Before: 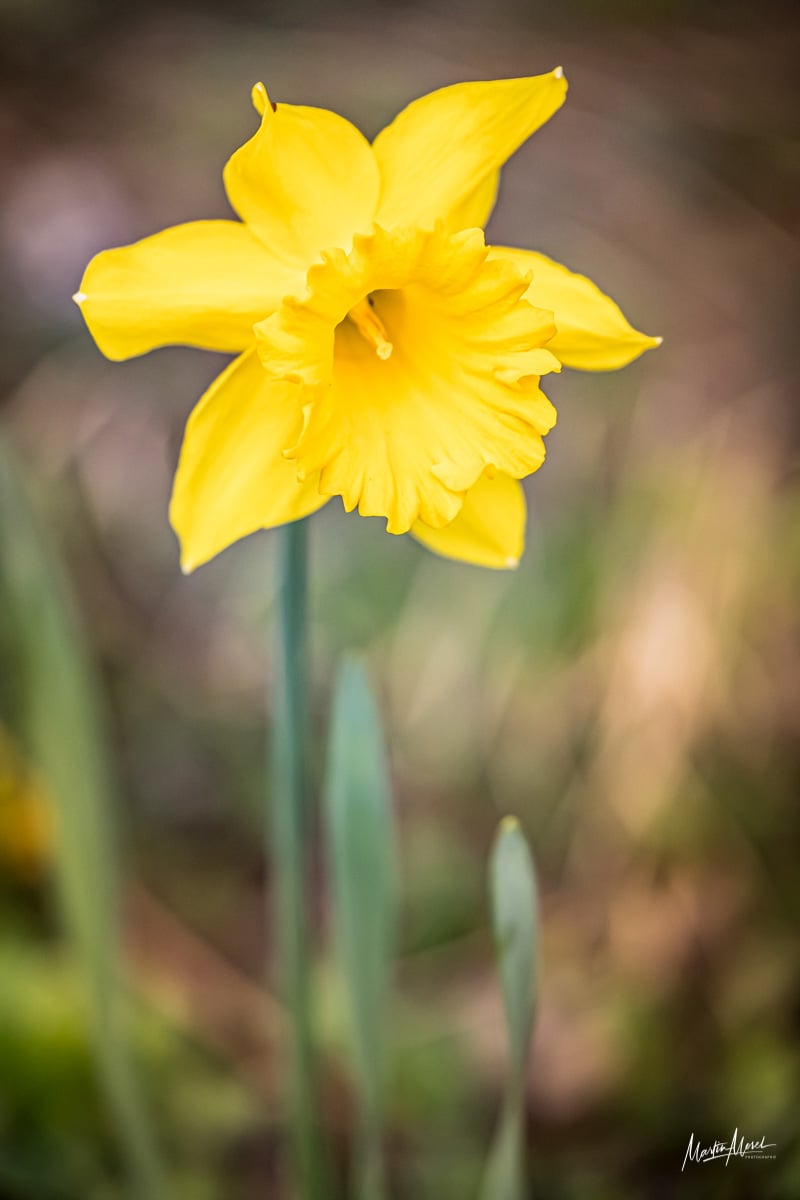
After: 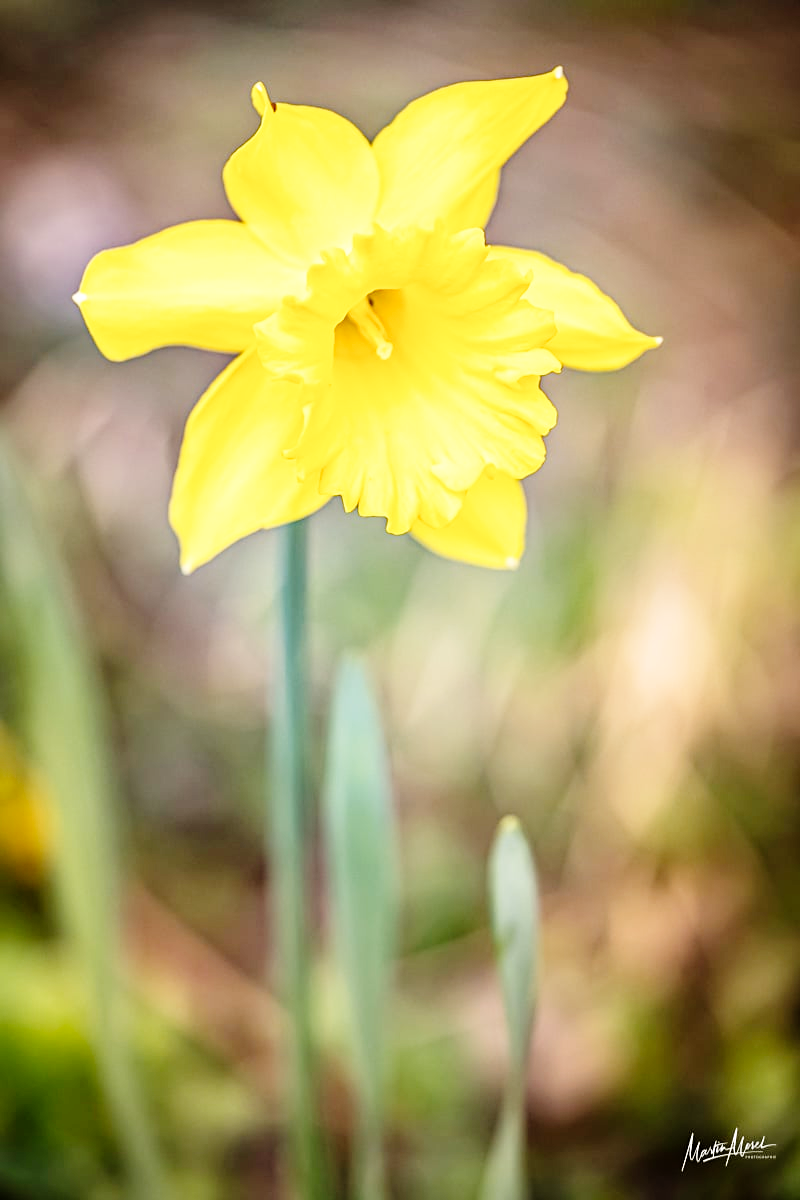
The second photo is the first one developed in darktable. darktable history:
base curve: curves: ch0 [(0, 0) (0.008, 0.007) (0.022, 0.029) (0.048, 0.089) (0.092, 0.197) (0.191, 0.399) (0.275, 0.534) (0.357, 0.65) (0.477, 0.78) (0.542, 0.833) (0.799, 0.973) (1, 1)], preserve colors none
sharpen: amount 0.2
